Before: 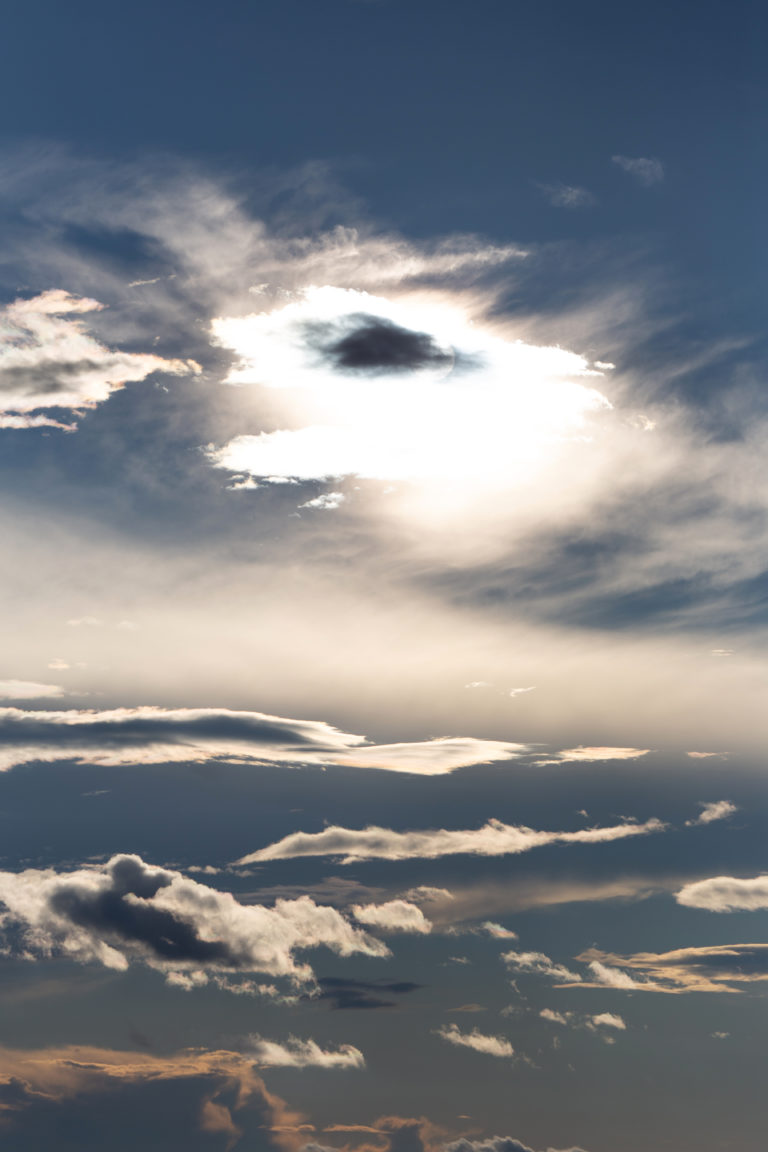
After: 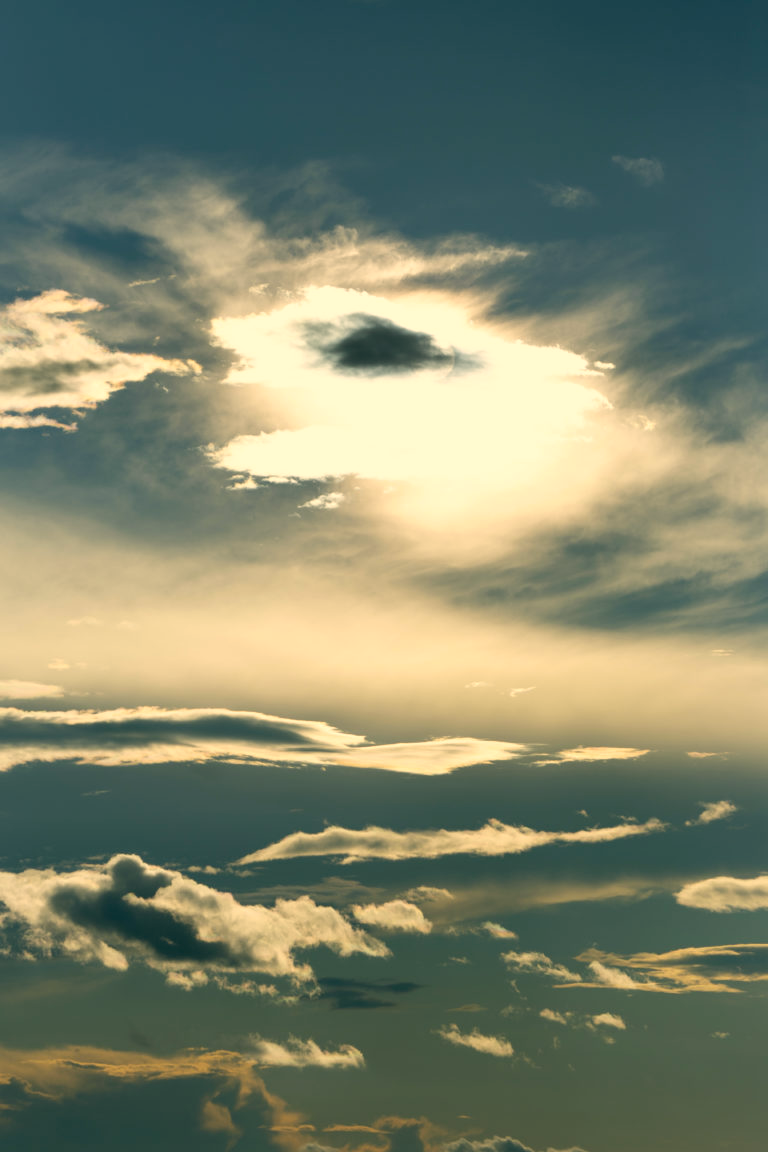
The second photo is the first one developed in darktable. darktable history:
color correction: highlights a* 5.13, highlights b* 24.33, shadows a* -15.8, shadows b* 3.95
